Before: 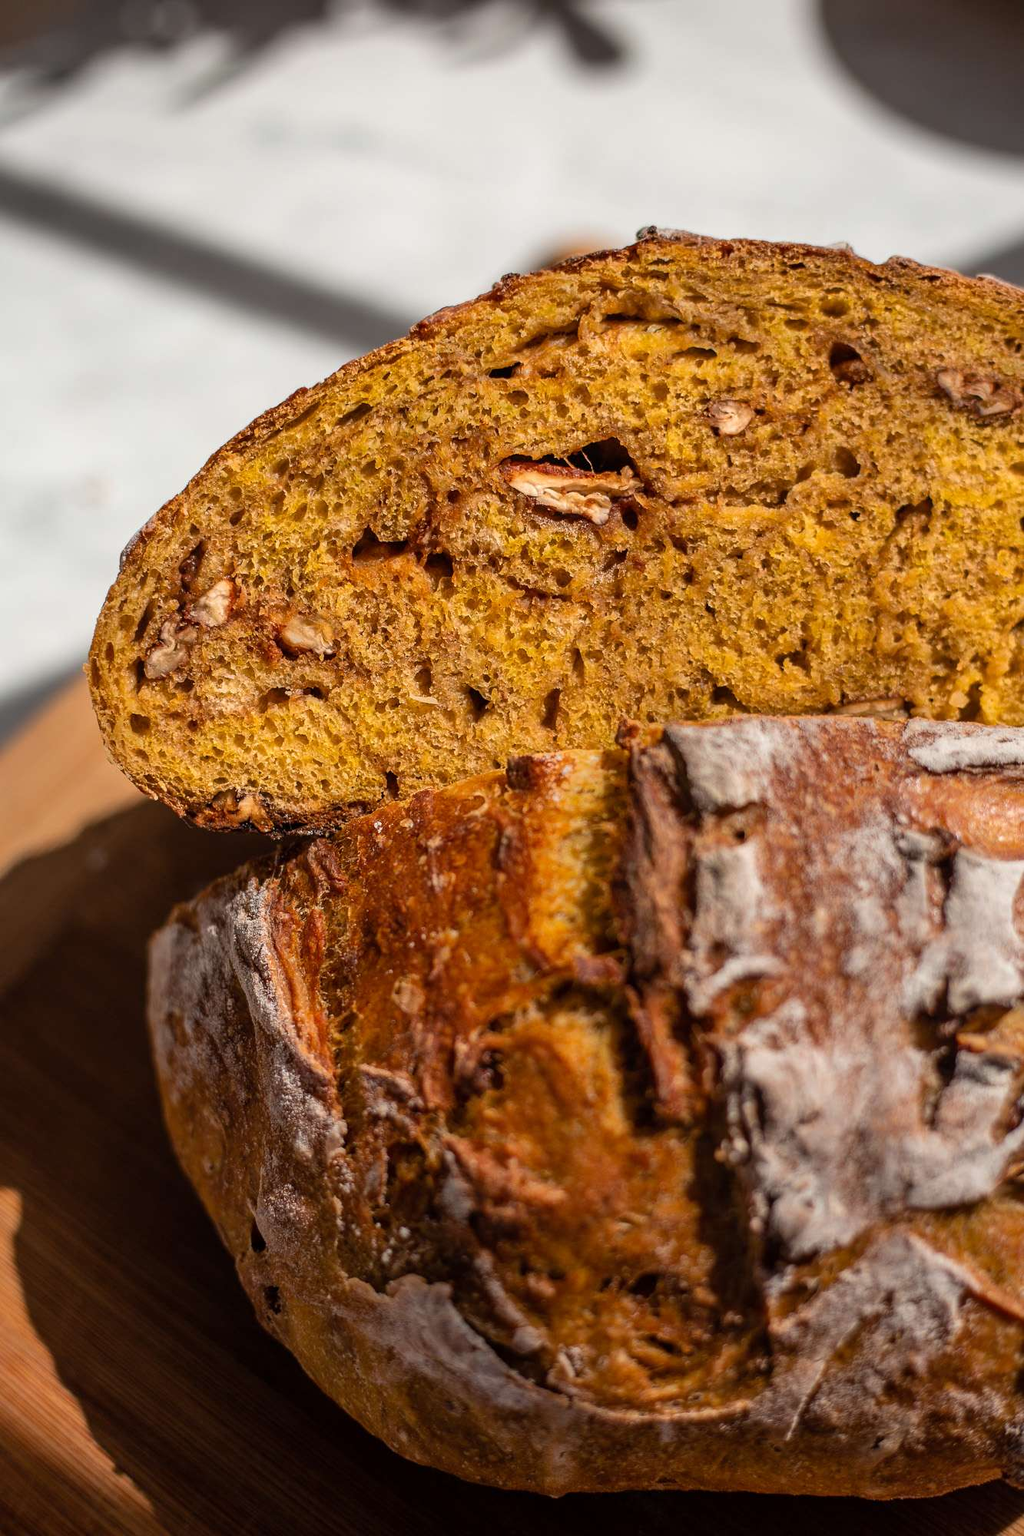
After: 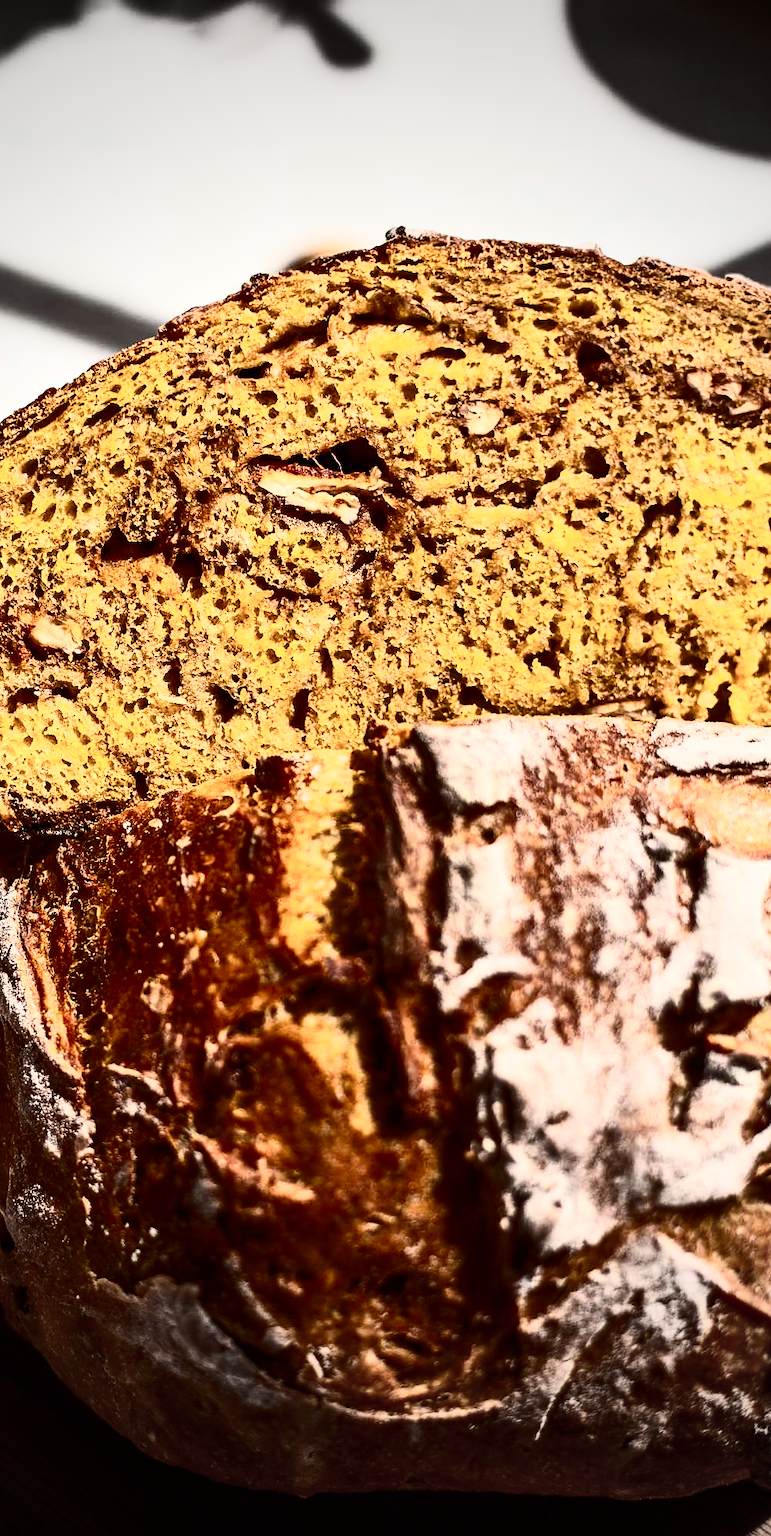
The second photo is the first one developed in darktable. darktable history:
vignetting: fall-off start 67.15%, brightness -0.442, saturation -0.691, width/height ratio 1.011, unbound false
crop and rotate: left 24.6%
contrast brightness saturation: contrast 0.93, brightness 0.2
